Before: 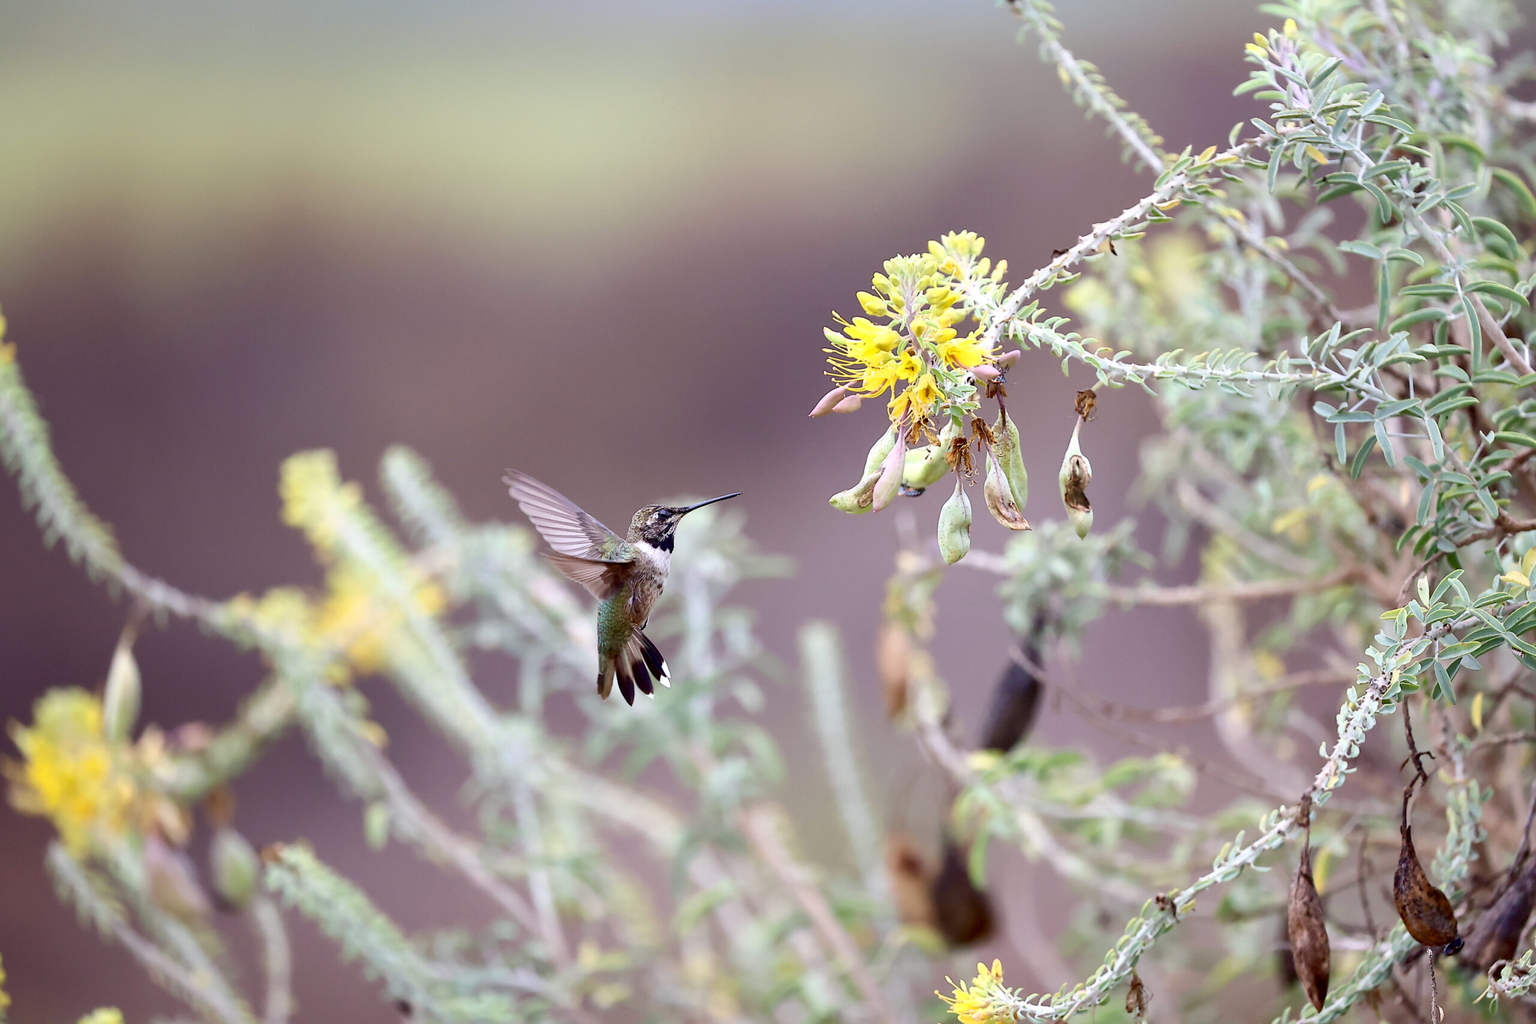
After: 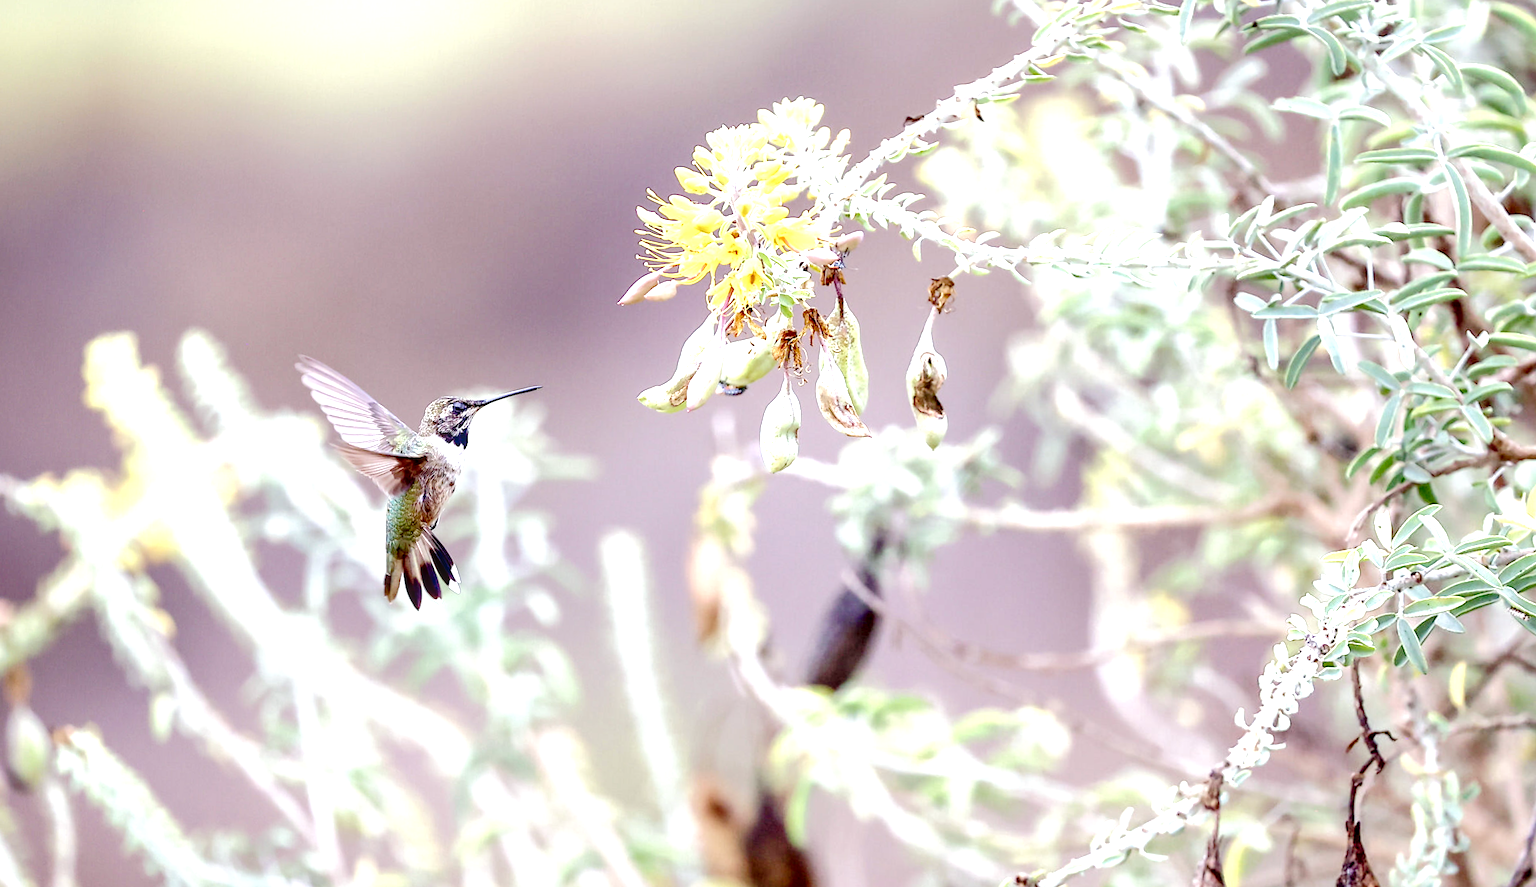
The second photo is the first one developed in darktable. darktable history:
rotate and perspective: rotation 1.69°, lens shift (vertical) -0.023, lens shift (horizontal) -0.291, crop left 0.025, crop right 0.988, crop top 0.092, crop bottom 0.842
base curve: curves: ch0 [(0, 0) (0.262, 0.32) (0.722, 0.705) (1, 1)]
tone curve: curves: ch0 [(0, 0) (0.003, 0.01) (0.011, 0.01) (0.025, 0.011) (0.044, 0.019) (0.069, 0.032) (0.1, 0.054) (0.136, 0.088) (0.177, 0.138) (0.224, 0.214) (0.277, 0.297) (0.335, 0.391) (0.399, 0.469) (0.468, 0.551) (0.543, 0.622) (0.623, 0.699) (0.709, 0.775) (0.801, 0.85) (0.898, 0.929) (1, 1)], preserve colors none
local contrast: detail 150%
white balance: red 0.978, blue 0.999
exposure: black level correction 0, exposure 0.9 EV, compensate highlight preservation false
crop and rotate: left 8.262%, top 9.226%
